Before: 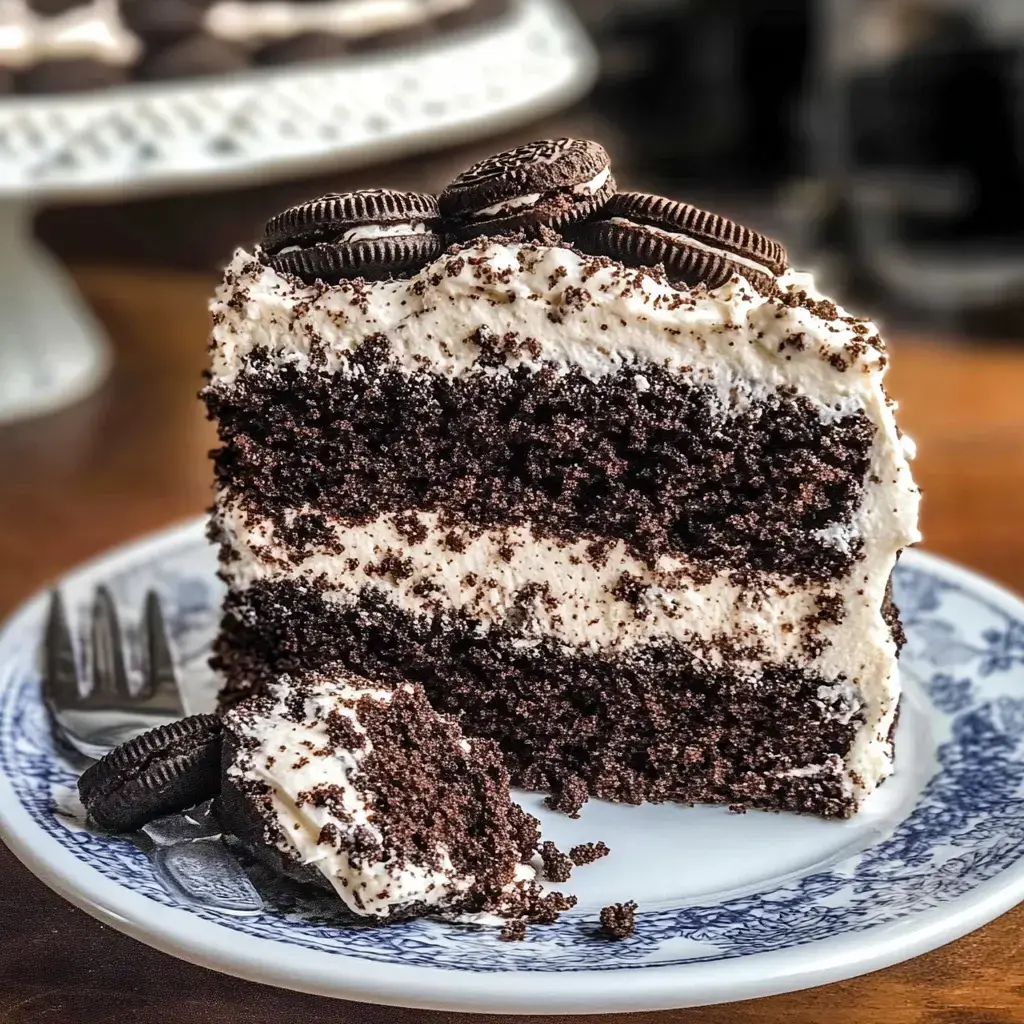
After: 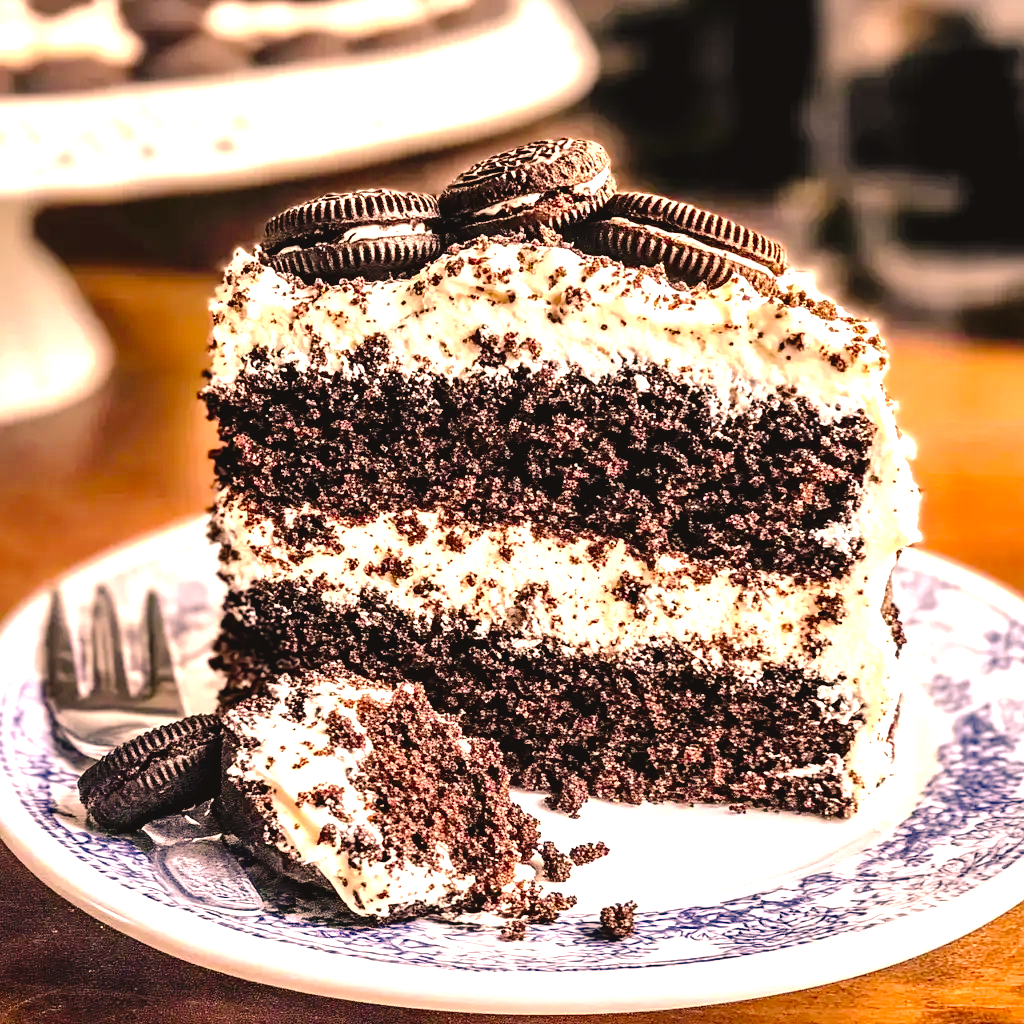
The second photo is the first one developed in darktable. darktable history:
exposure: black level correction 0, exposure 1.379 EV, compensate exposure bias true, compensate highlight preservation false
color correction: highlights a* 21.88, highlights b* 22.25
tone curve: curves: ch0 [(0, 0) (0.003, 0.048) (0.011, 0.048) (0.025, 0.048) (0.044, 0.049) (0.069, 0.048) (0.1, 0.052) (0.136, 0.071) (0.177, 0.109) (0.224, 0.157) (0.277, 0.233) (0.335, 0.32) (0.399, 0.404) (0.468, 0.496) (0.543, 0.582) (0.623, 0.653) (0.709, 0.738) (0.801, 0.811) (0.898, 0.895) (1, 1)], preserve colors none
